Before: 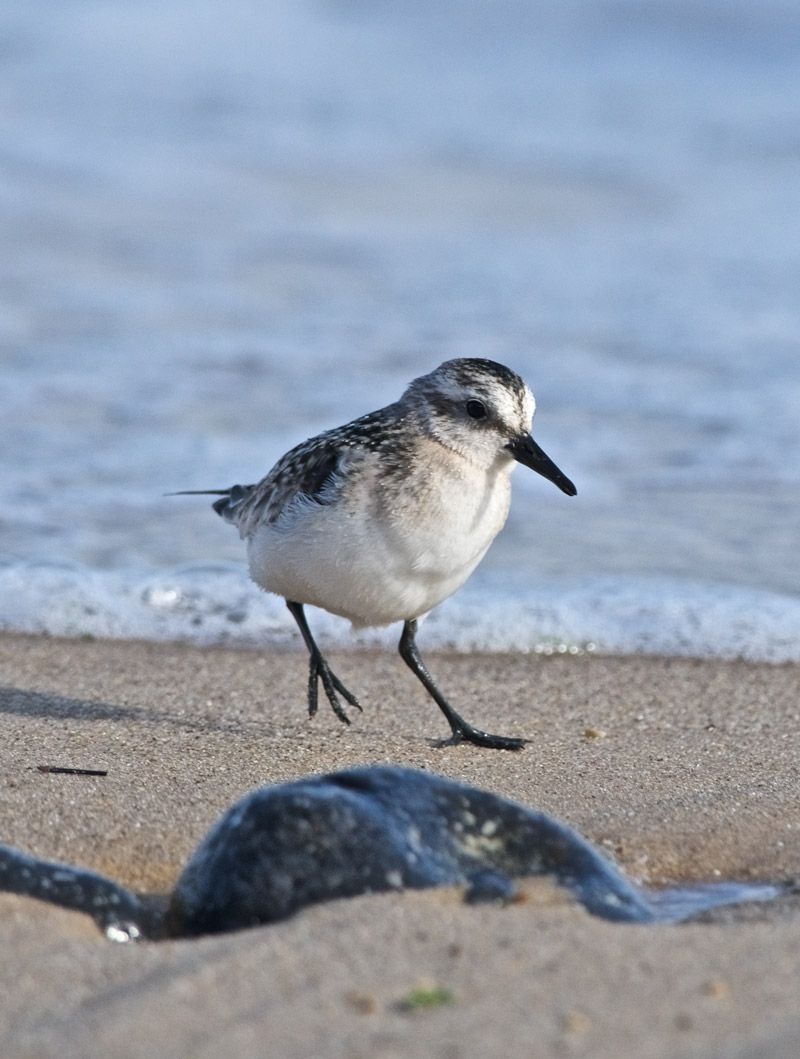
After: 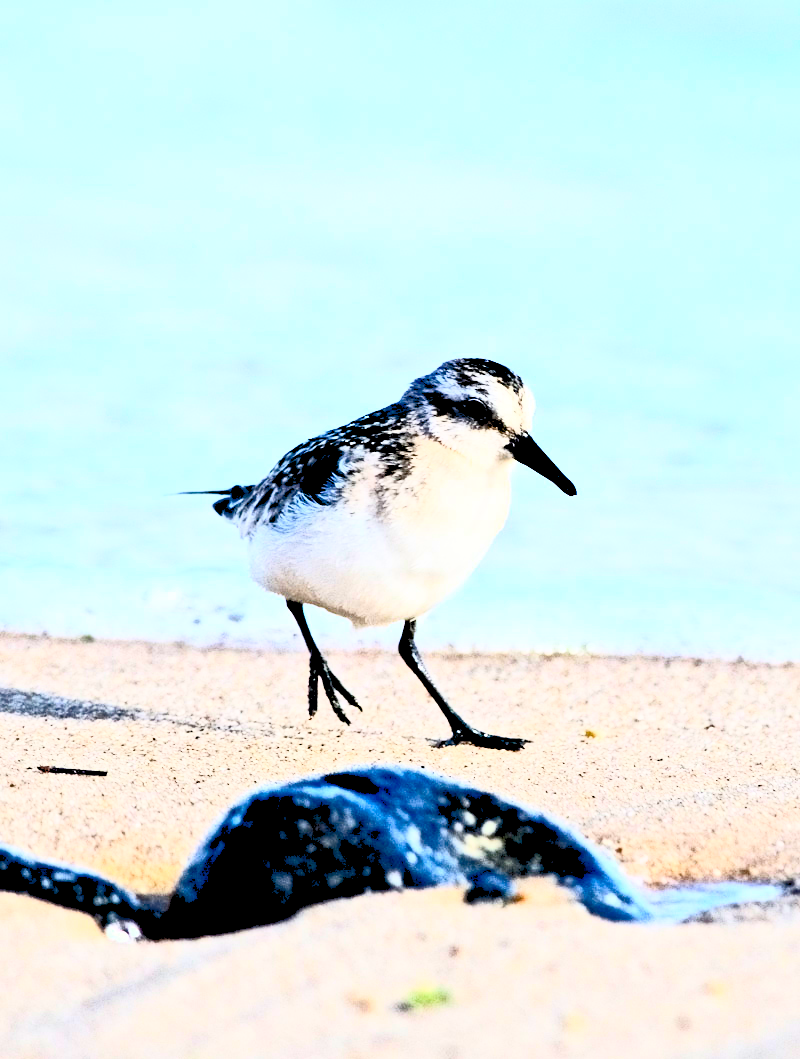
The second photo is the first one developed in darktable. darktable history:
rgb levels: preserve colors sum RGB, levels [[0.038, 0.433, 0.934], [0, 0.5, 1], [0, 0.5, 1]]
exposure: black level correction 0.04, exposure 0.5 EV, compensate highlight preservation false
contrast brightness saturation: contrast 0.83, brightness 0.59, saturation 0.59
